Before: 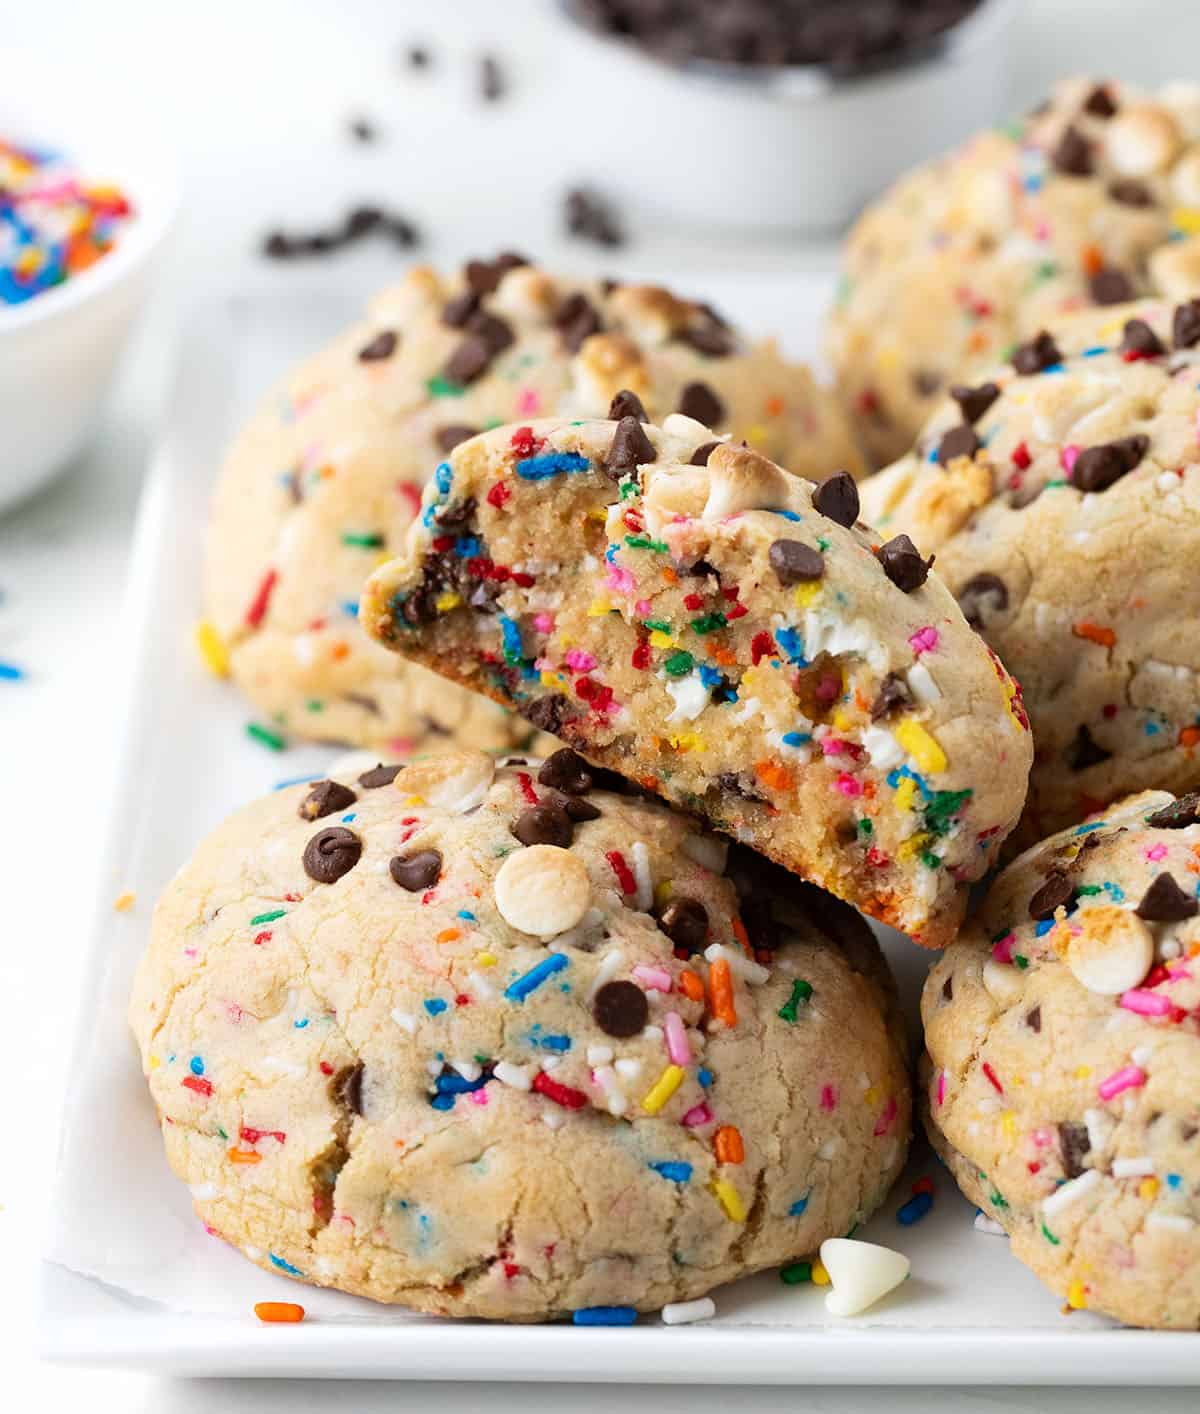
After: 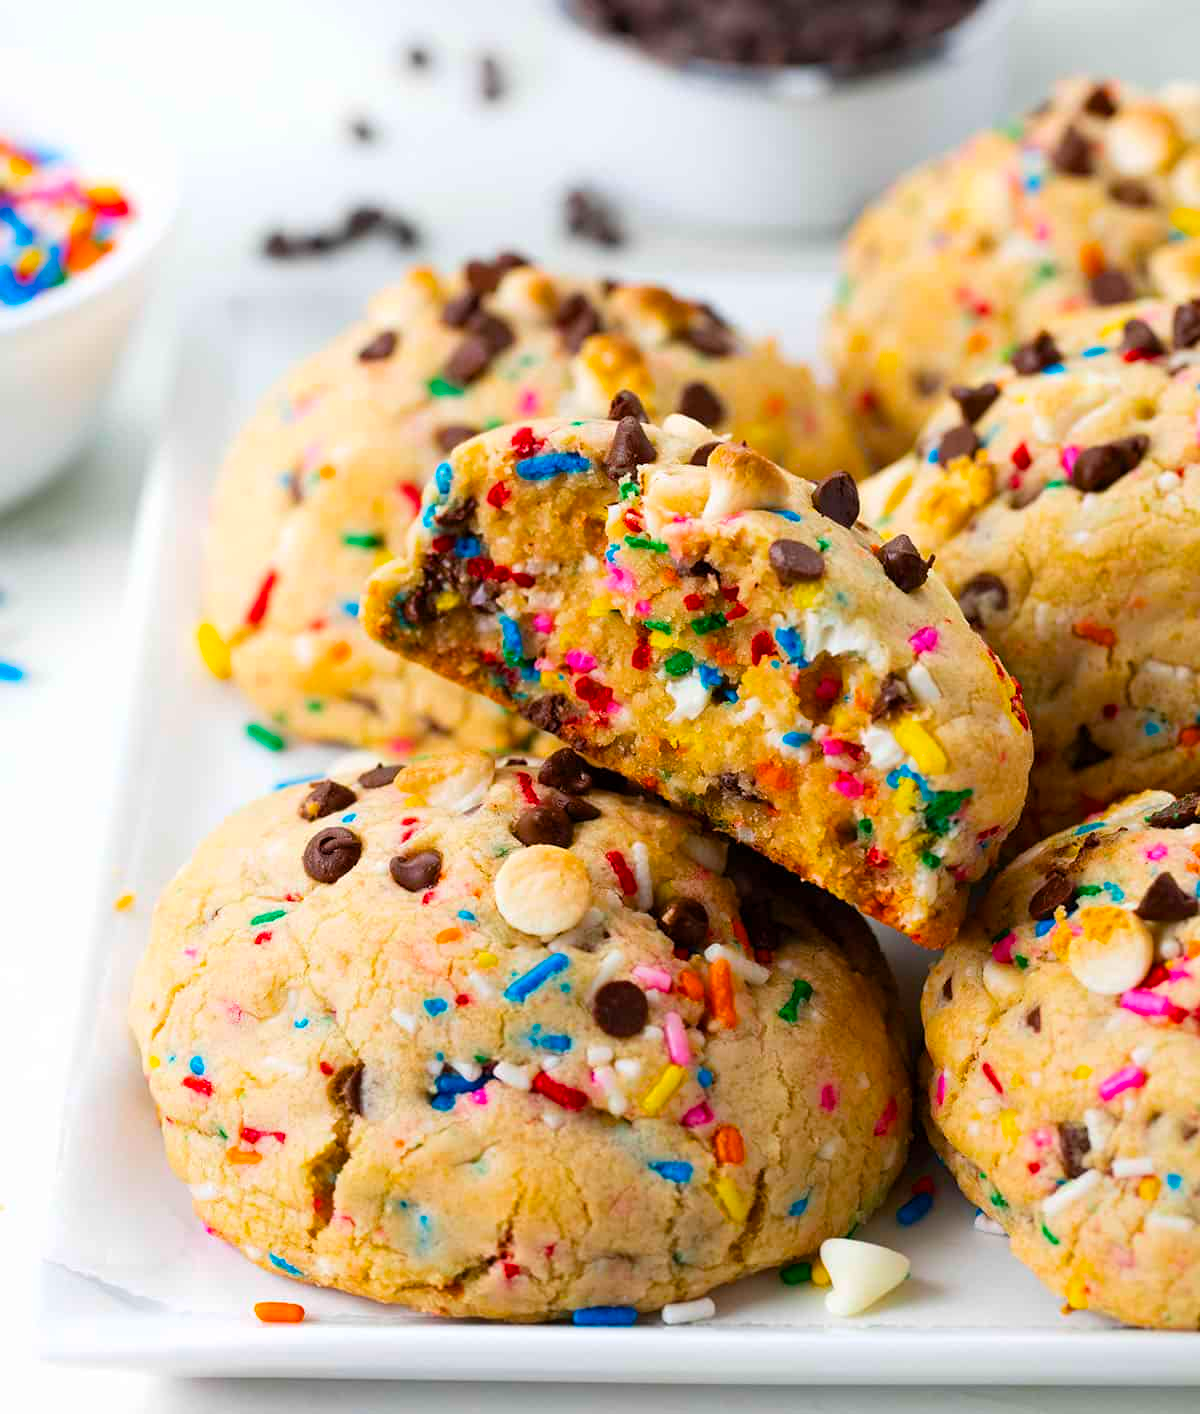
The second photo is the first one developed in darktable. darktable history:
color balance rgb: perceptual saturation grading › global saturation 30%, global vibrance 20%
exposure: compensate highlight preservation false
